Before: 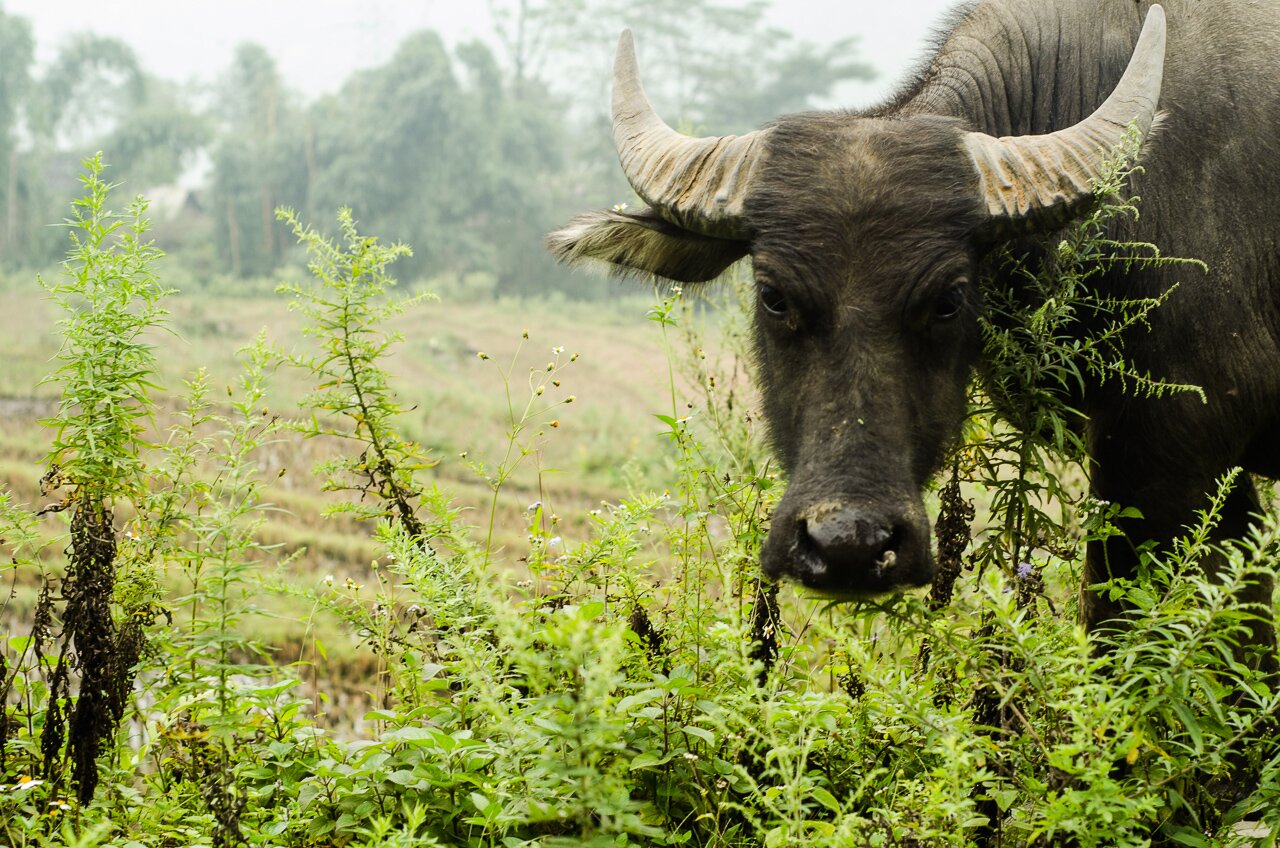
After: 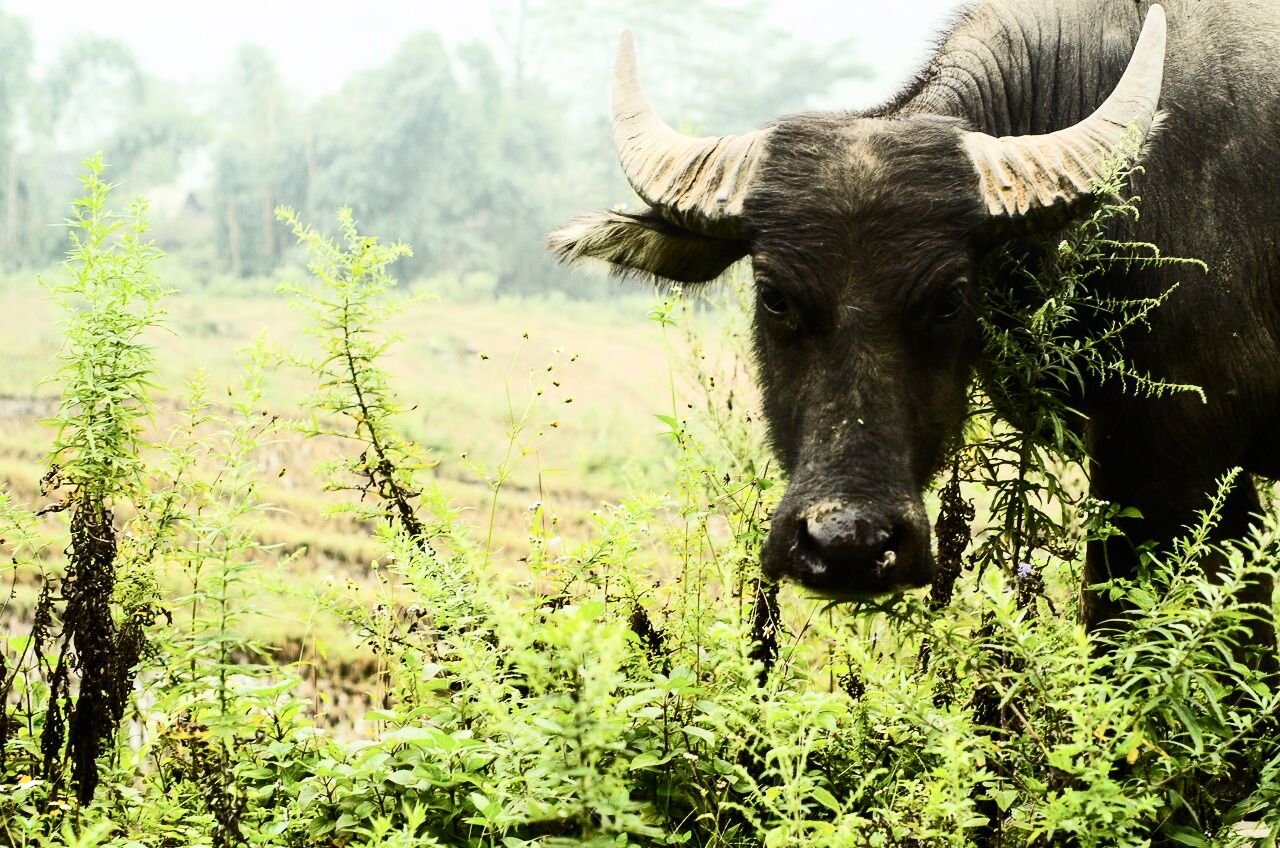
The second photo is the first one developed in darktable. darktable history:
contrast brightness saturation: contrast 0.394, brightness 0.112
